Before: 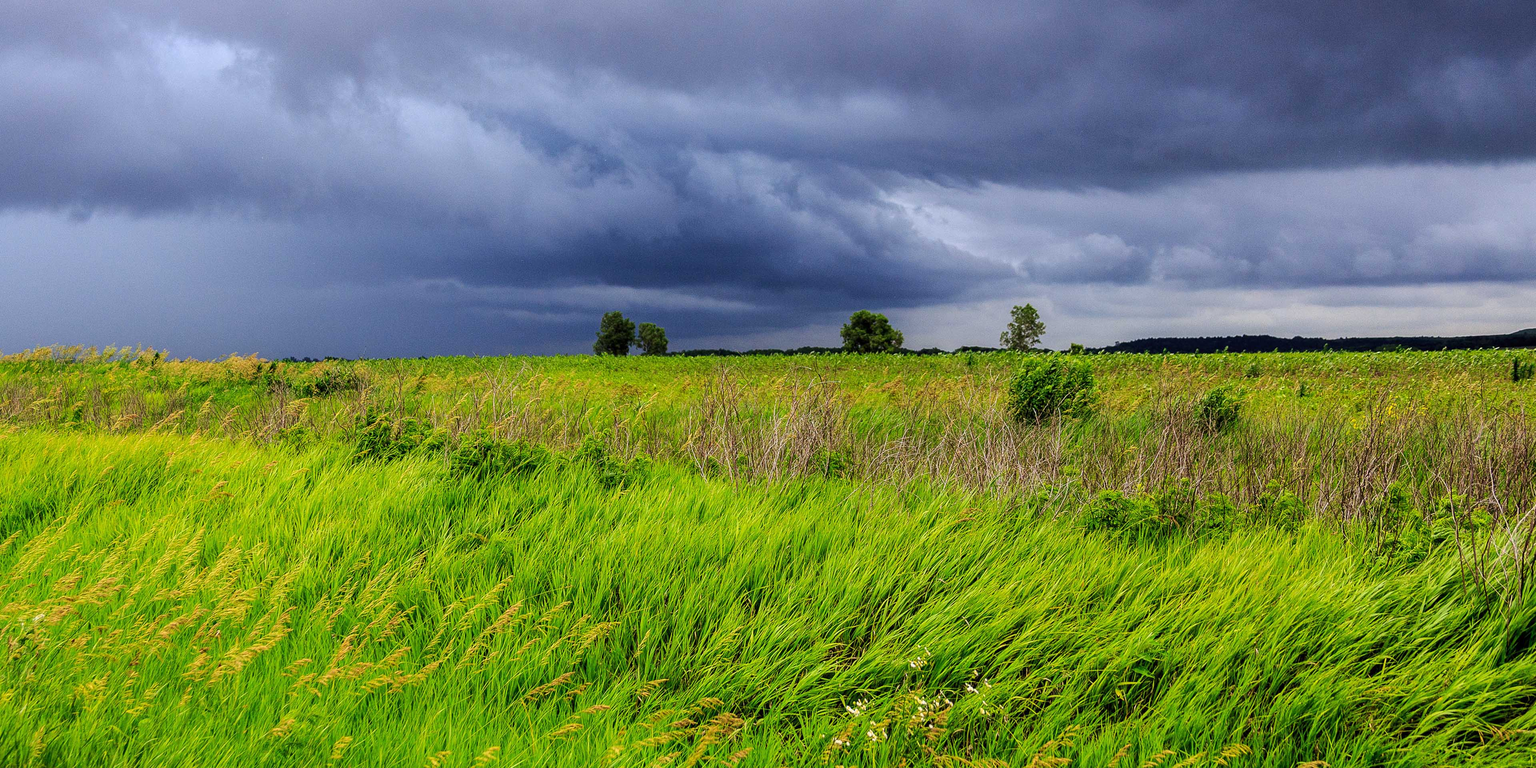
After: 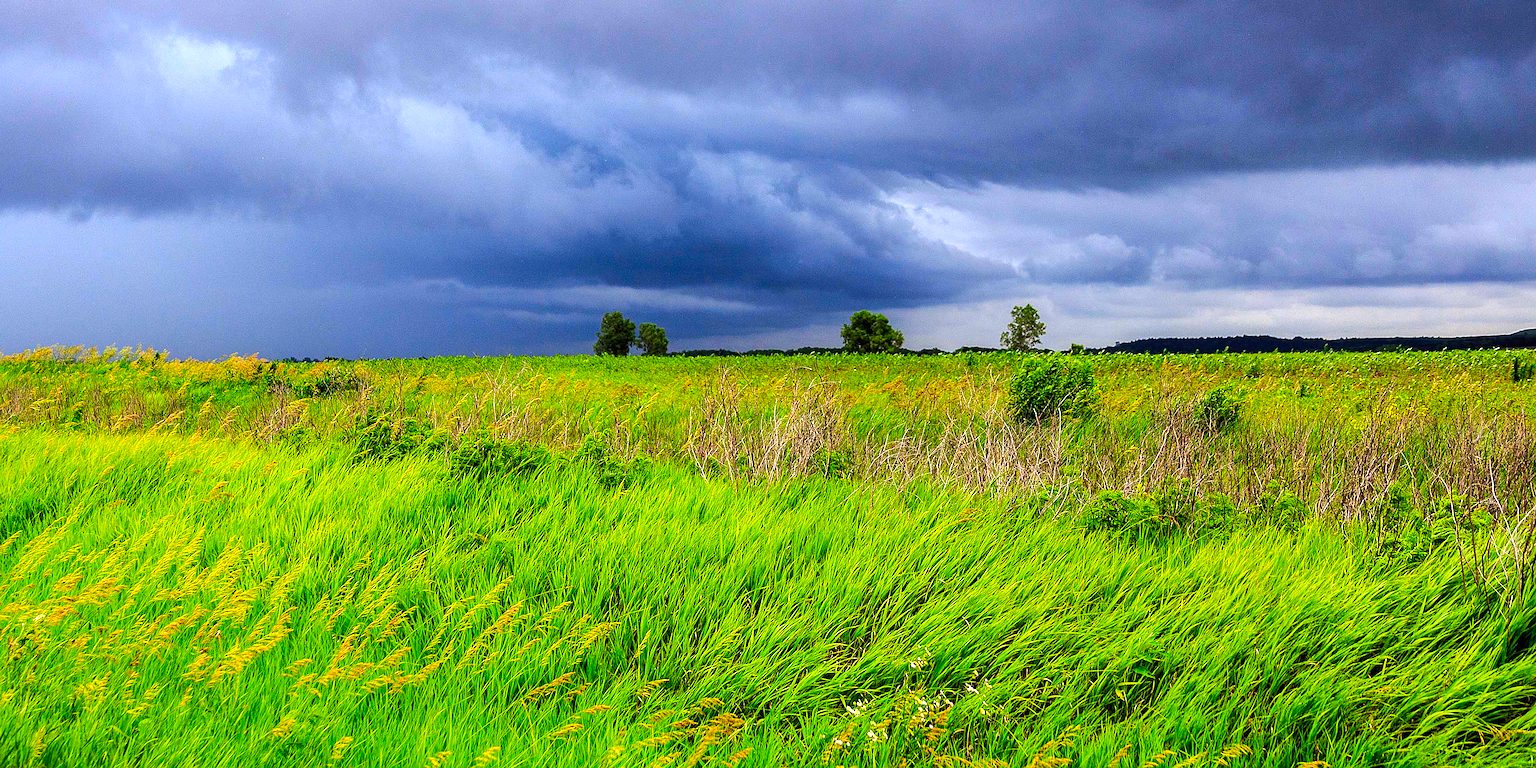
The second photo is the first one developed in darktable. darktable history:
sharpen: on, module defaults
contrast brightness saturation: brightness -0.025, saturation 0.335
tone equalizer: edges refinement/feathering 500, mask exposure compensation -1.57 EV, preserve details no
exposure: black level correction 0, exposure 0.498 EV, compensate highlight preservation false
